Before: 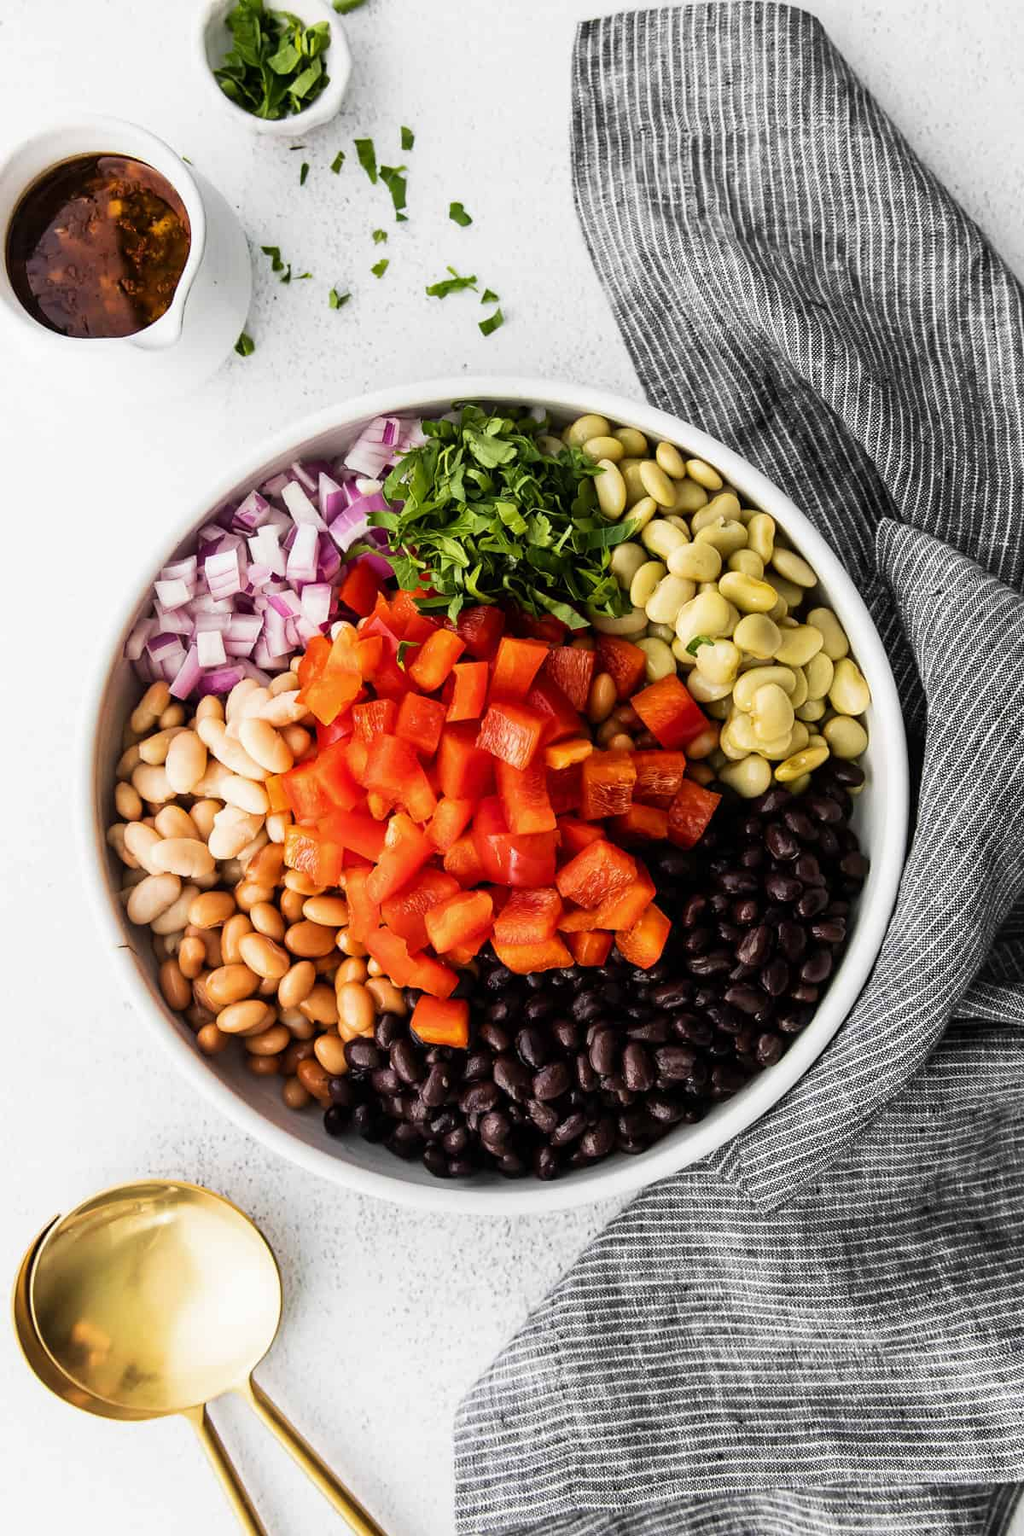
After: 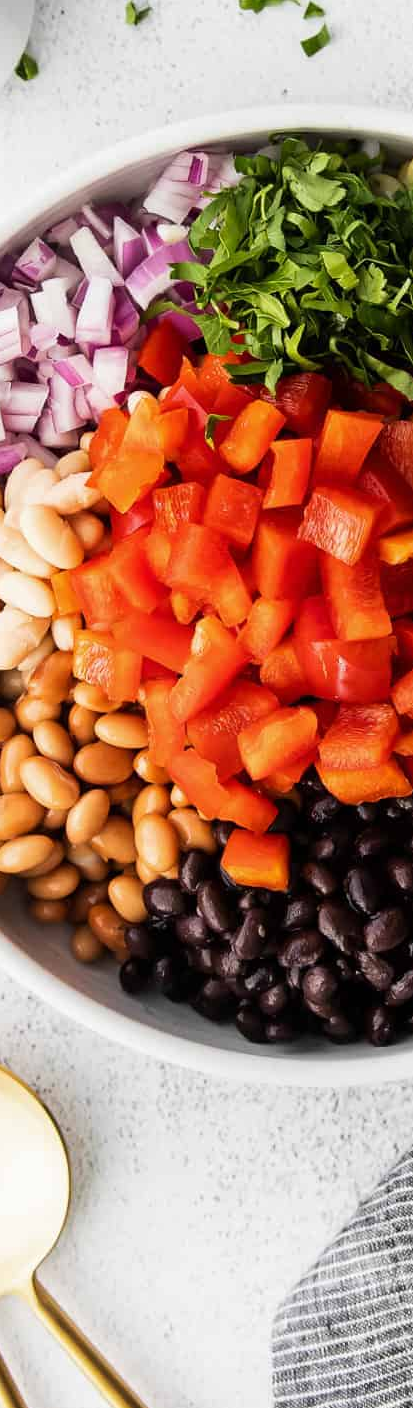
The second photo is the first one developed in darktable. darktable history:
crop and rotate: left 21.719%, top 18.729%, right 43.847%, bottom 3.007%
